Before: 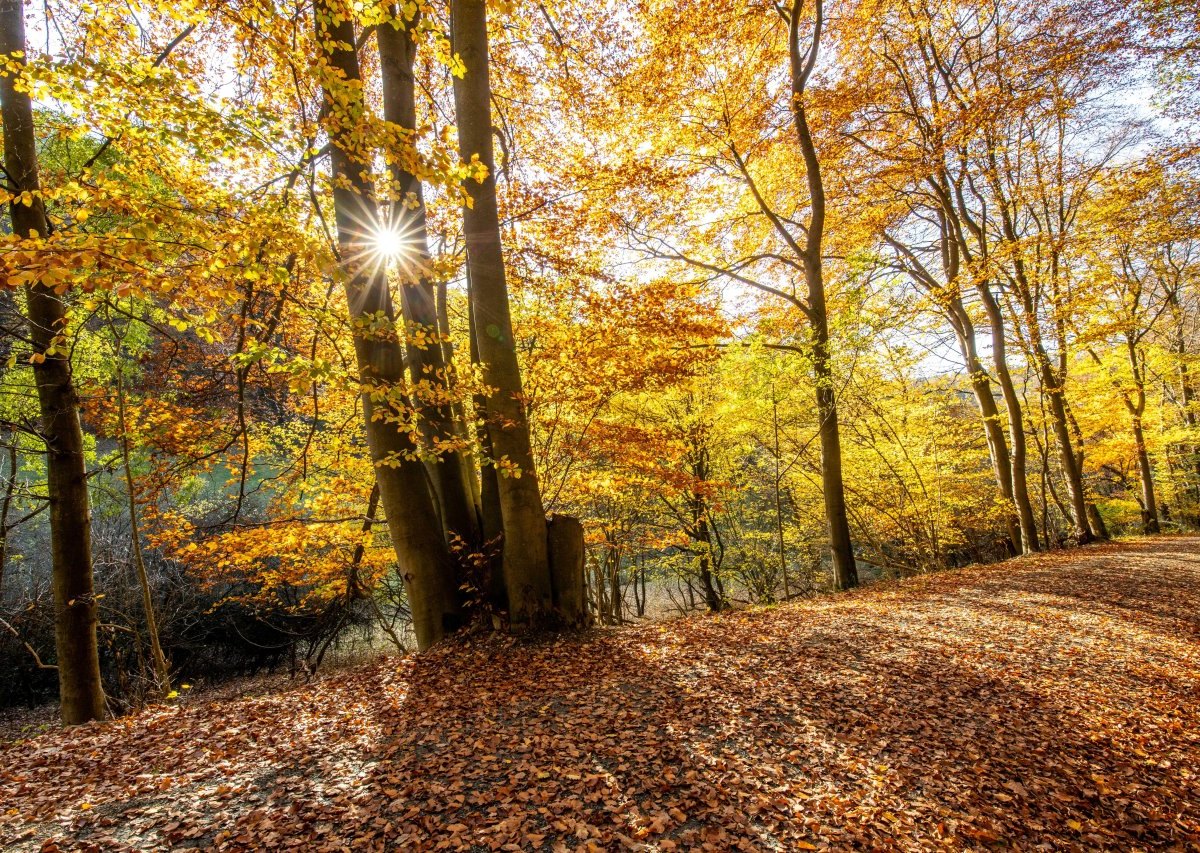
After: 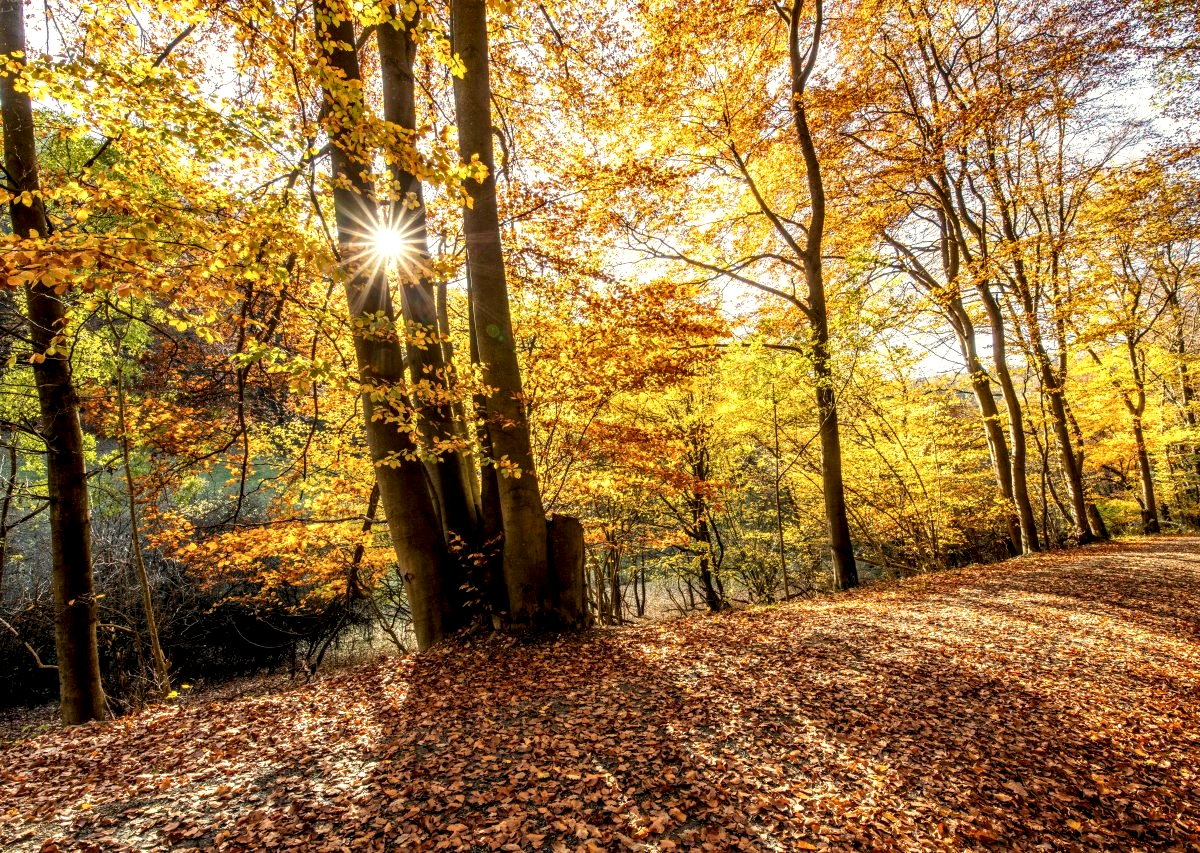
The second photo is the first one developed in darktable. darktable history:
white balance: red 1.045, blue 0.932
local contrast: detail 135%, midtone range 0.75
